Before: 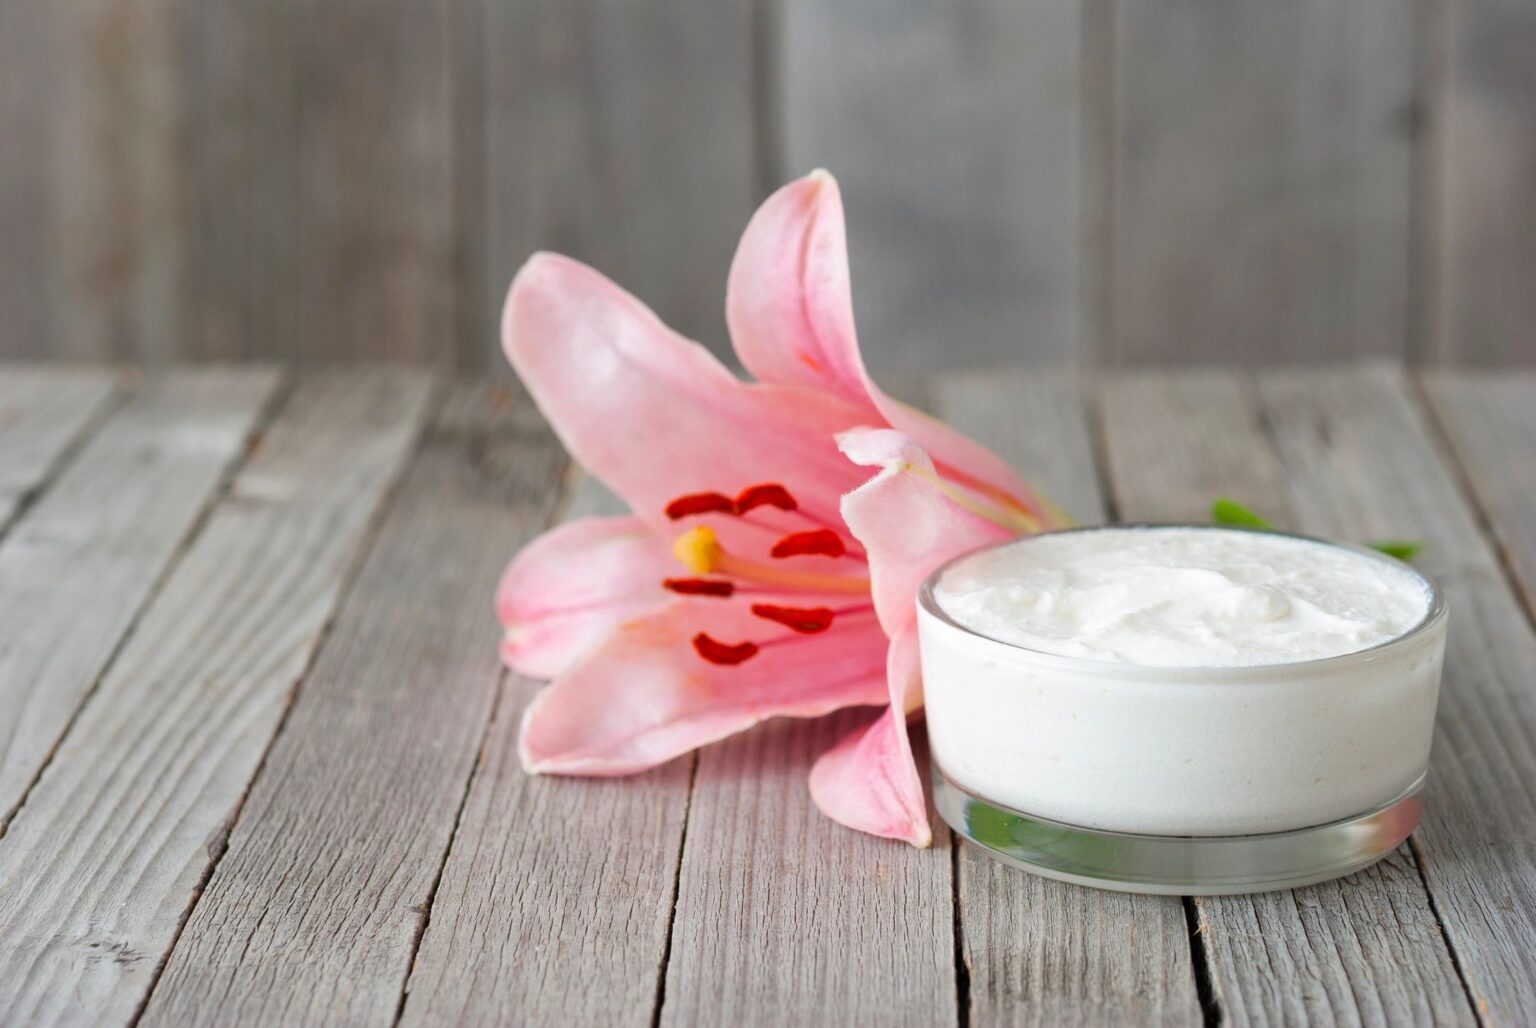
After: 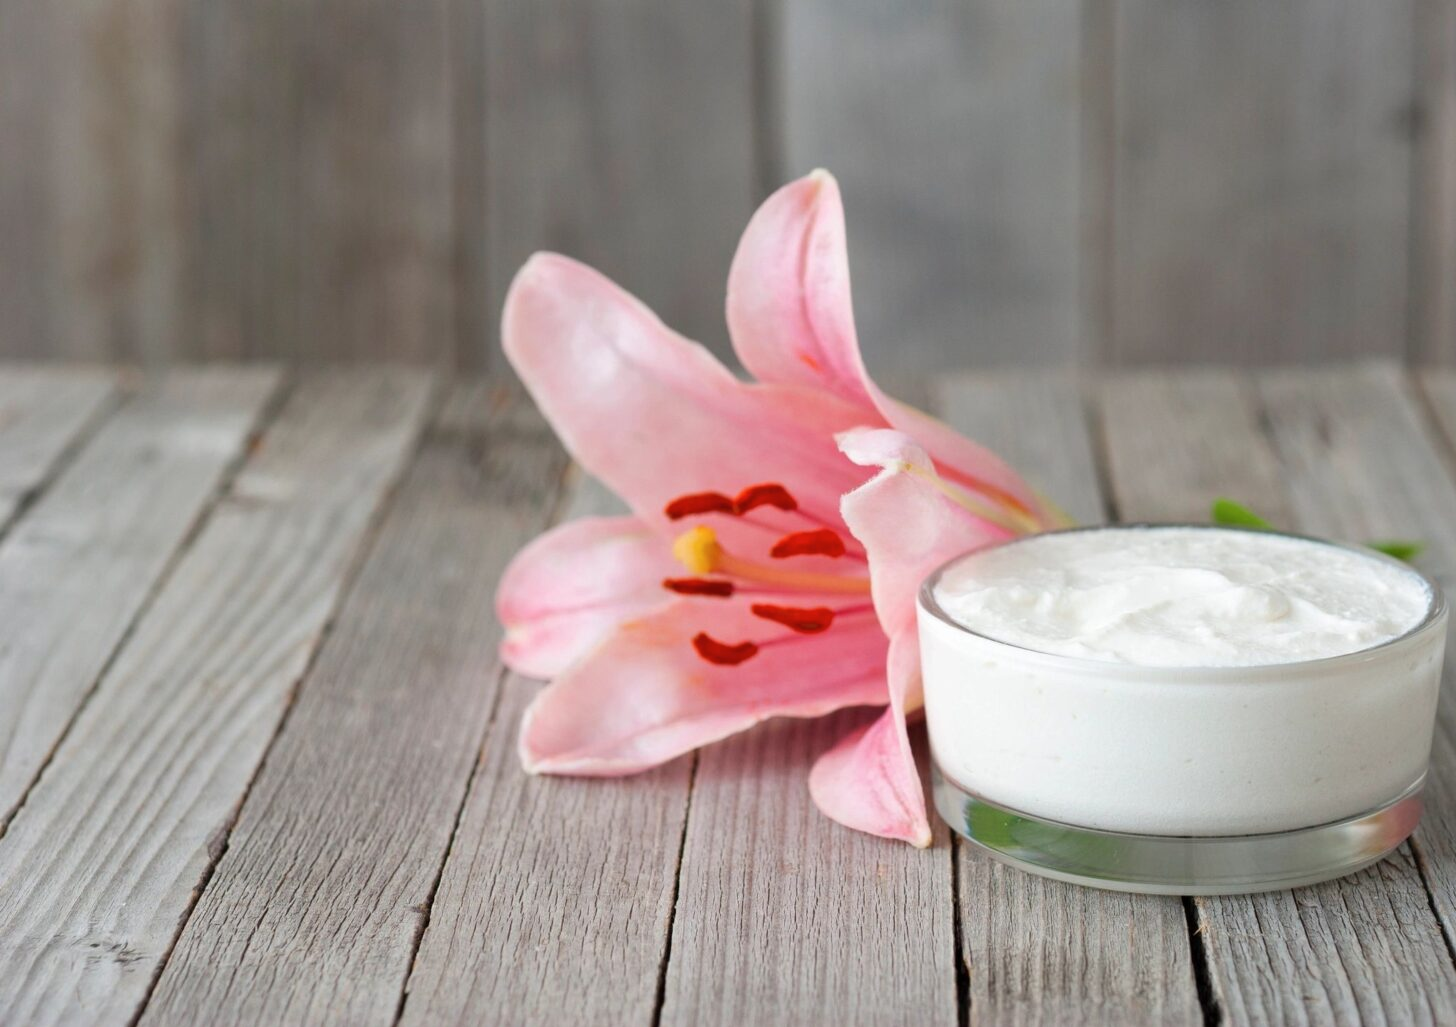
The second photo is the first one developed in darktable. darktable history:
crop and rotate: right 5.167%
contrast brightness saturation: saturation -0.05
